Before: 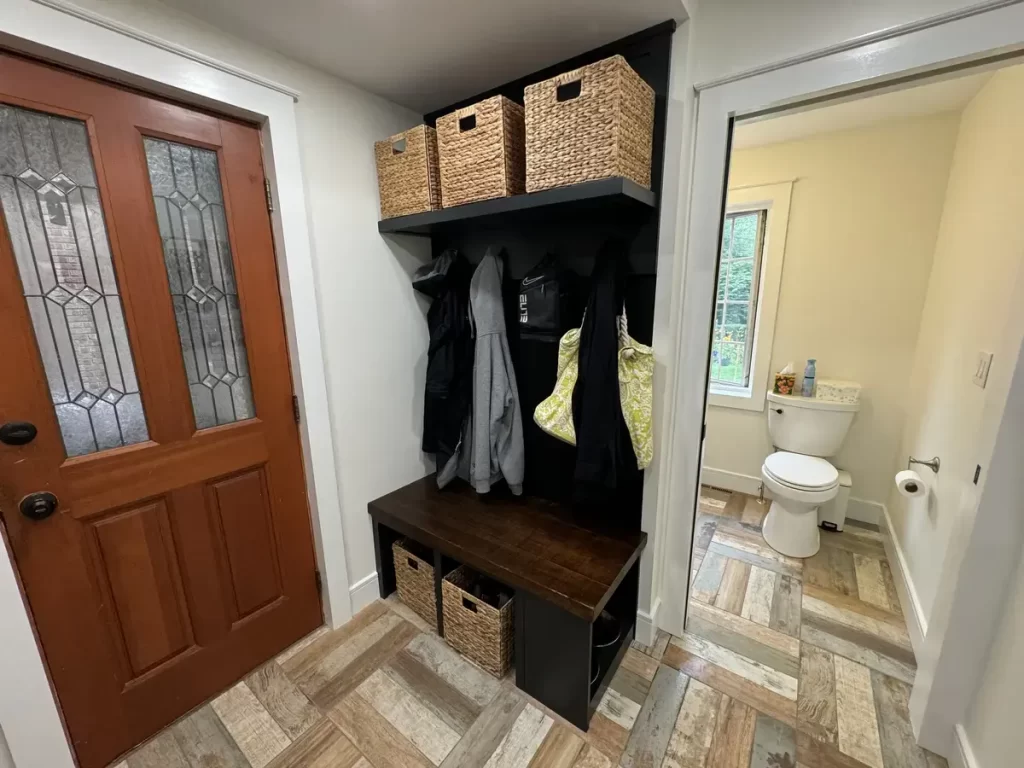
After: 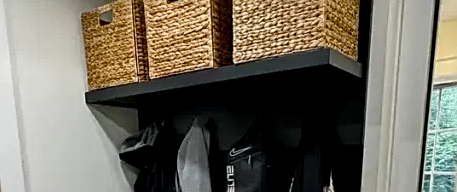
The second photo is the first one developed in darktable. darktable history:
local contrast: highlights 60%, shadows 60%, detail 160%
sharpen: on, module defaults
color balance rgb: perceptual saturation grading › global saturation 35%, perceptual saturation grading › highlights -25%, perceptual saturation grading › shadows 50%
exposure: exposure -0.242 EV, compensate highlight preservation false
crop: left 28.64%, top 16.832%, right 26.637%, bottom 58.055%
